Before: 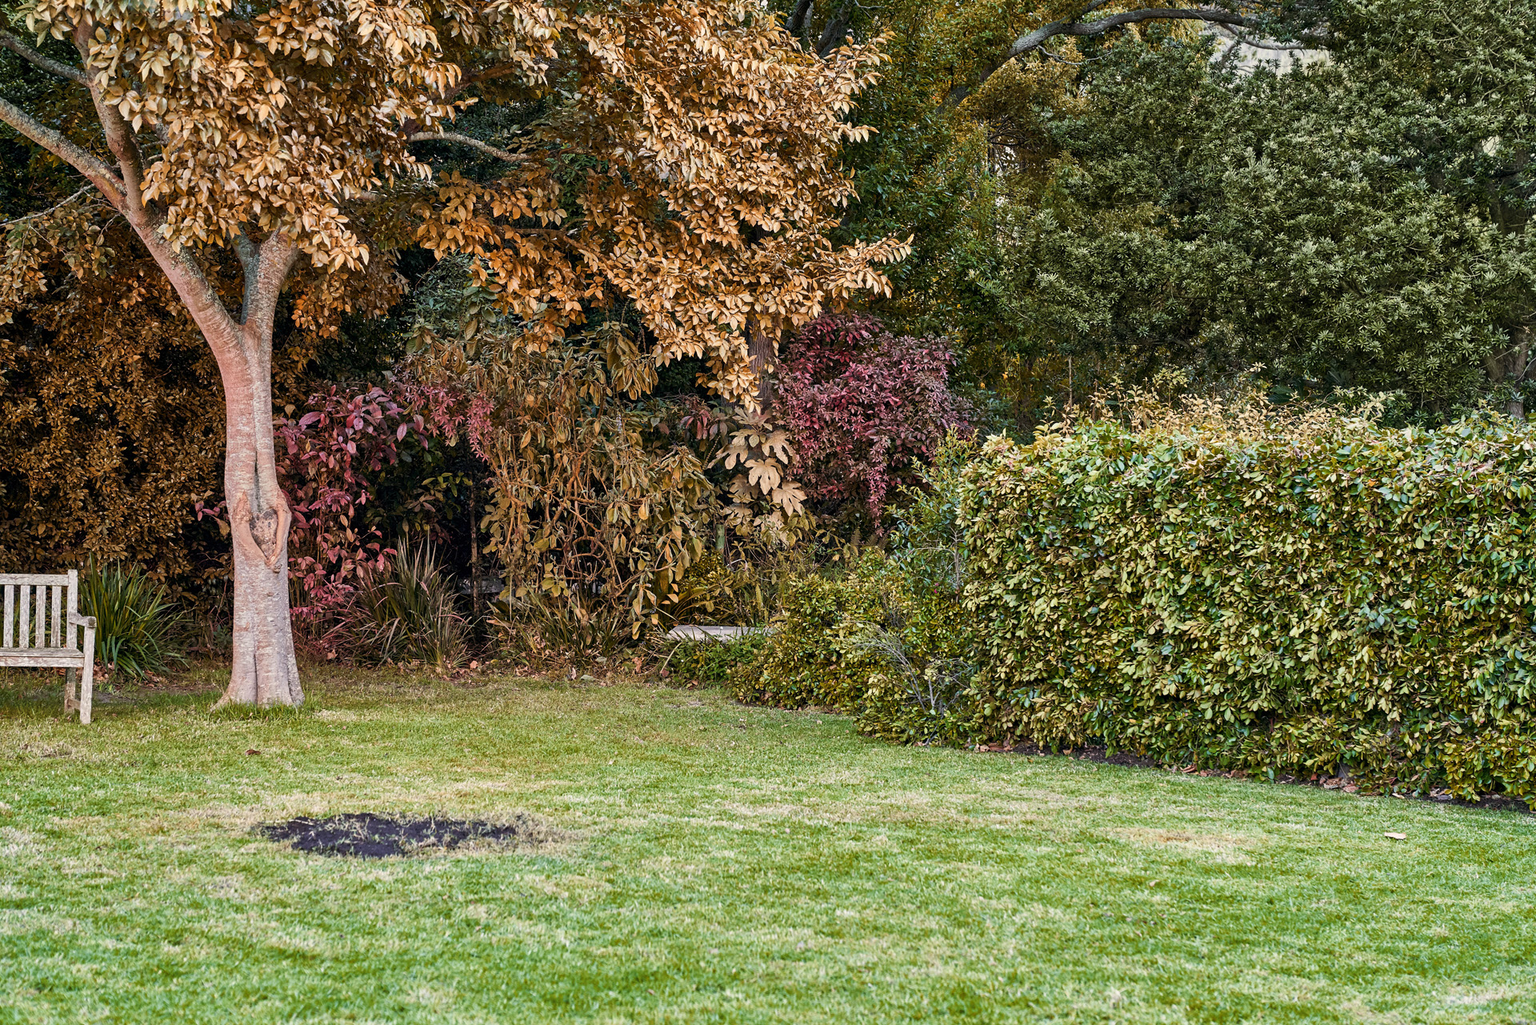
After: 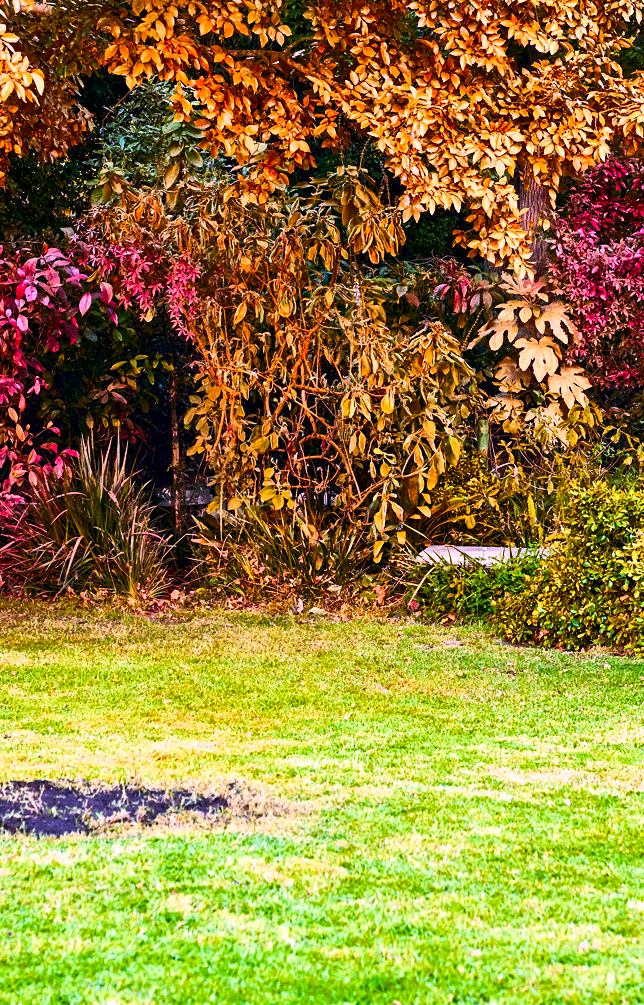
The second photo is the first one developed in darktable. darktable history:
crop and rotate: left 21.77%, top 18.528%, right 44.676%, bottom 2.997%
exposure: black level correction 0.001, exposure 0.5 EV, compensate exposure bias true, compensate highlight preservation false
white balance: red 1.05, blue 1.072
contrast brightness saturation: contrast 0.26, brightness 0.02, saturation 0.87
